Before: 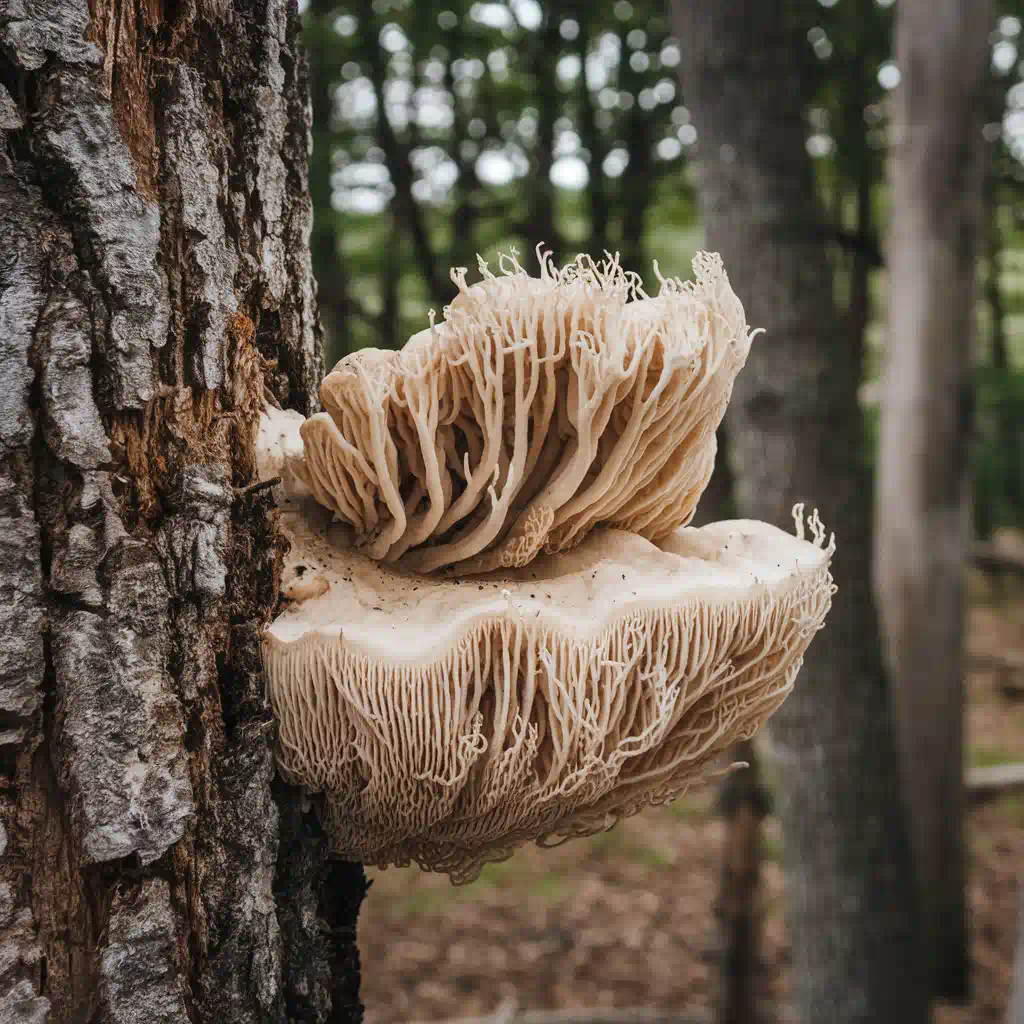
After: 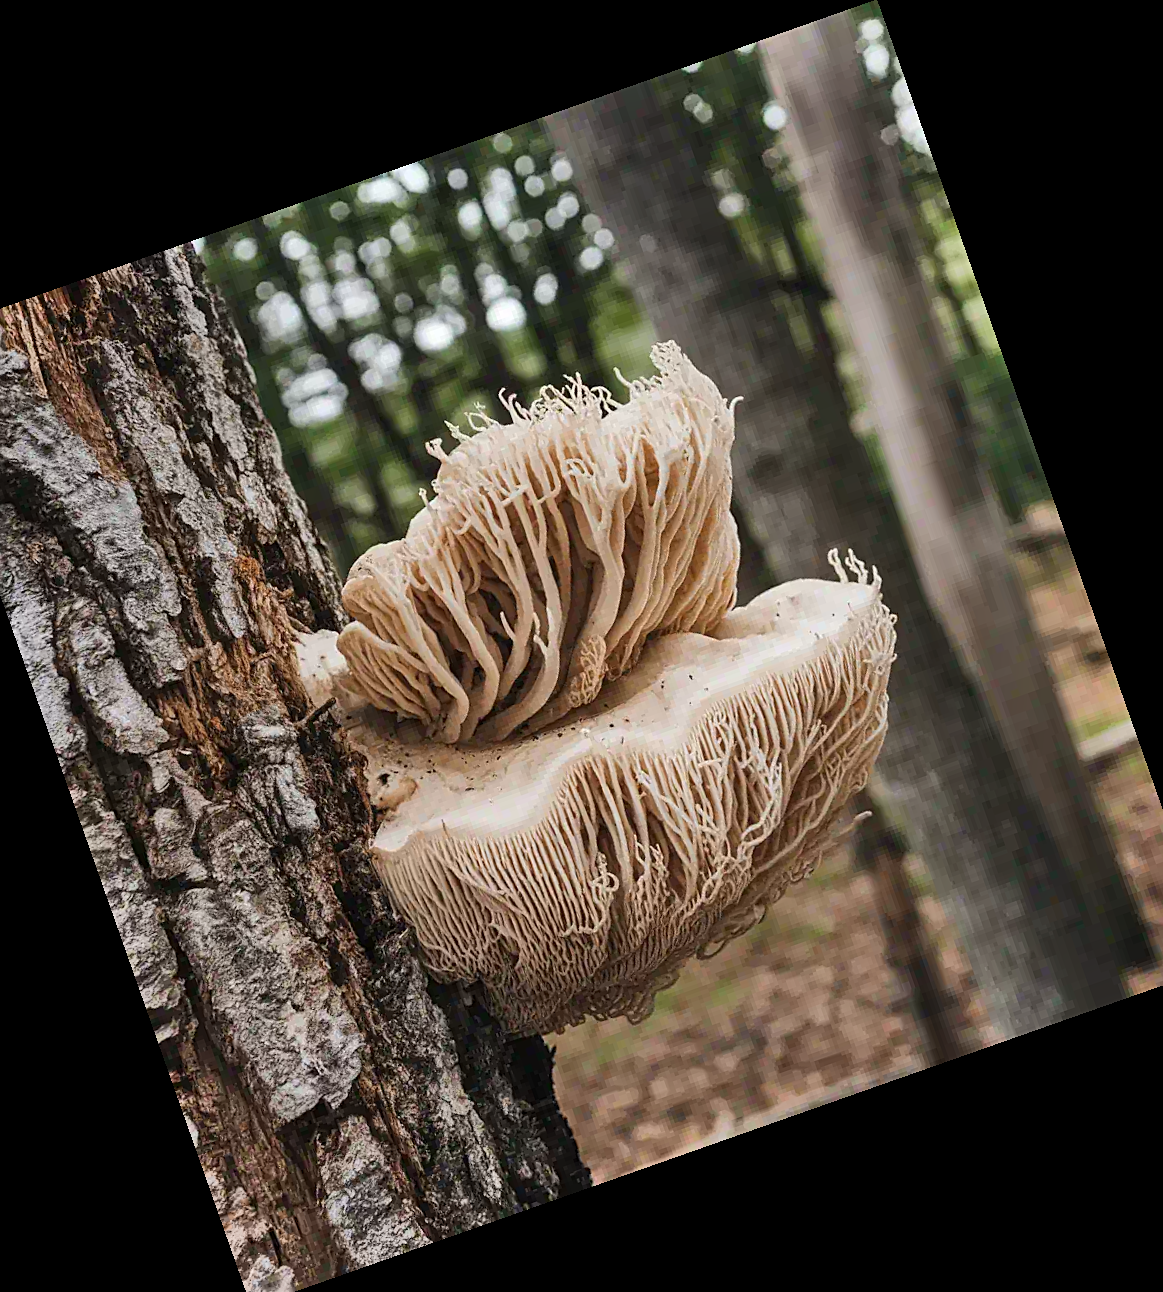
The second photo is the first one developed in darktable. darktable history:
sharpen: on, module defaults
shadows and highlights: low approximation 0.01, soften with gaussian
crop and rotate: angle 19.43°, left 6.812%, right 4.125%, bottom 1.087%
